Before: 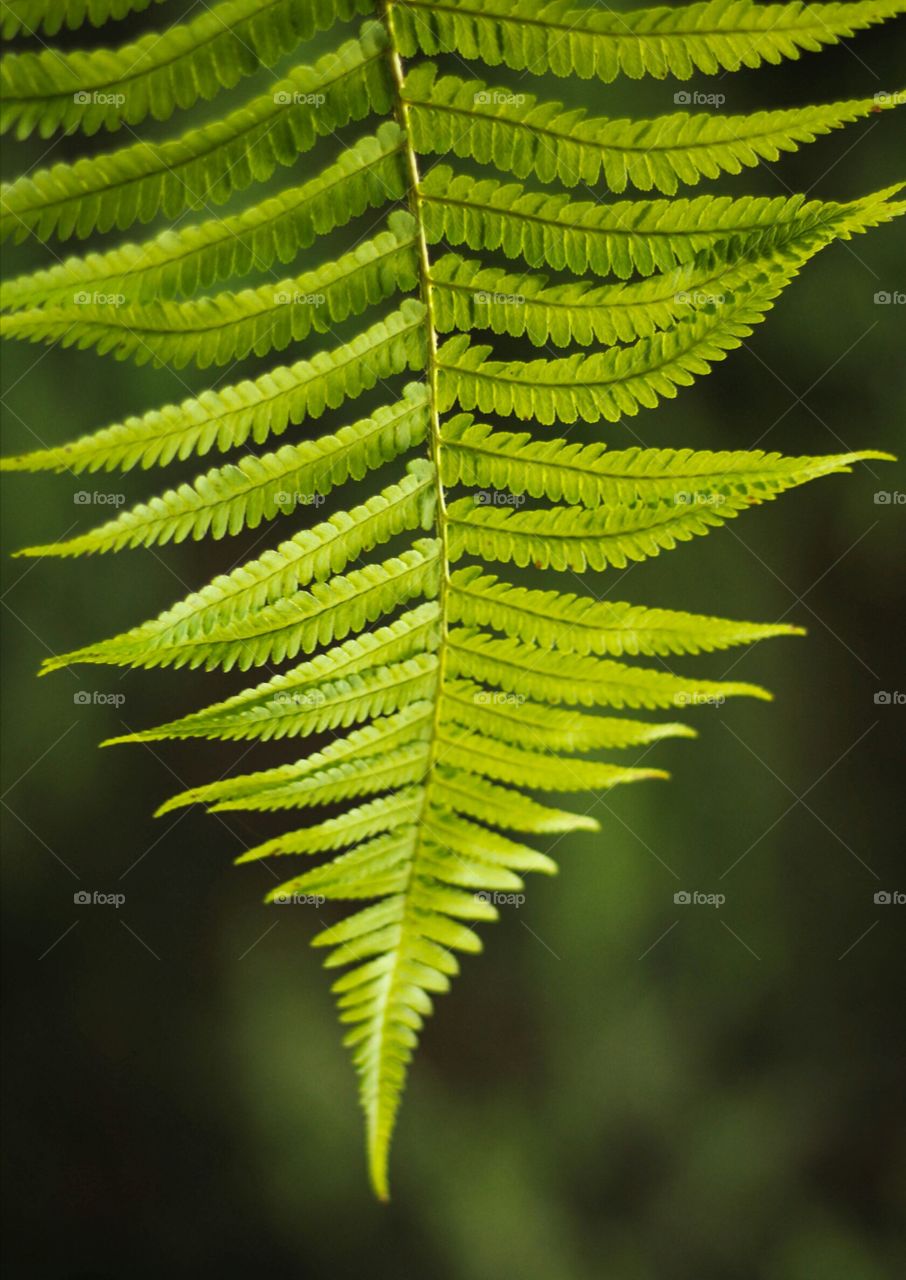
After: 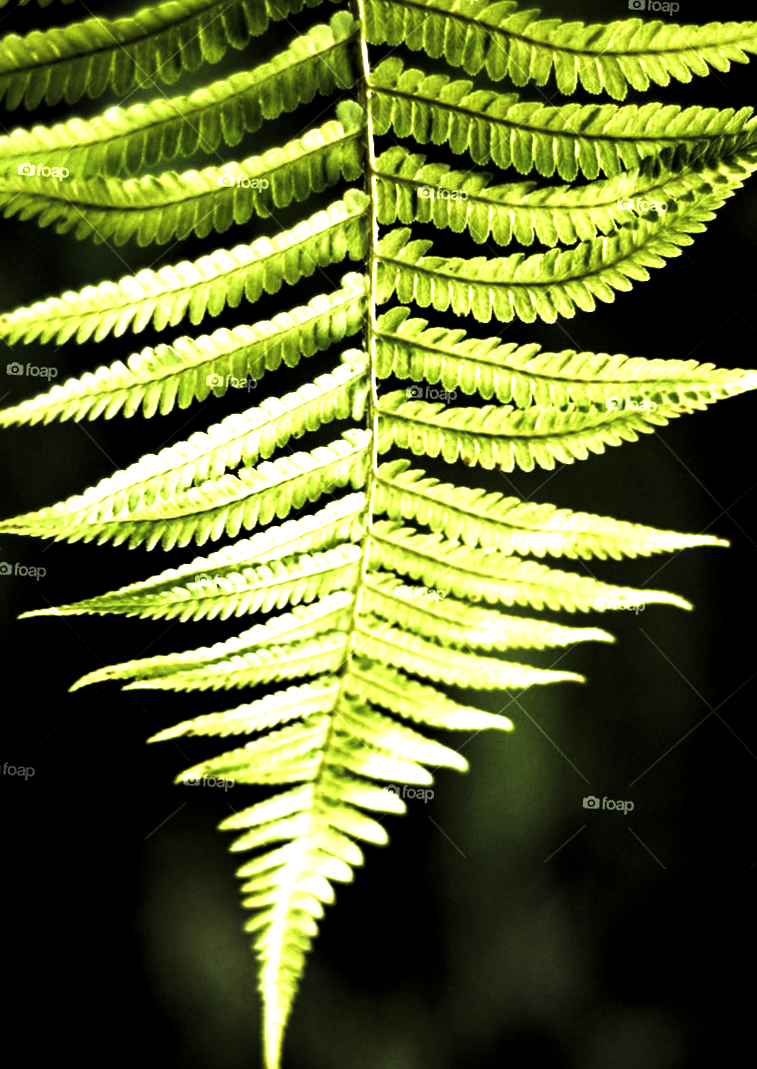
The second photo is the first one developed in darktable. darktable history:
filmic rgb: black relative exposure -8.2 EV, white relative exposure 2.2 EV, threshold 3 EV, hardness 7.11, latitude 75%, contrast 1.325, highlights saturation mix -2%, shadows ↔ highlights balance 30%, preserve chrominance RGB euclidean norm, color science v5 (2021), contrast in shadows safe, contrast in highlights safe, enable highlight reconstruction true
levels: levels [0.044, 0.475, 0.791]
crop and rotate: angle -3.27°, left 5.211%, top 5.211%, right 4.607%, bottom 4.607%
tone equalizer: -8 EV -0.417 EV, -7 EV -0.389 EV, -6 EV -0.333 EV, -5 EV -0.222 EV, -3 EV 0.222 EV, -2 EV 0.333 EV, -1 EV 0.389 EV, +0 EV 0.417 EV, edges refinement/feathering 500, mask exposure compensation -1.57 EV, preserve details no
